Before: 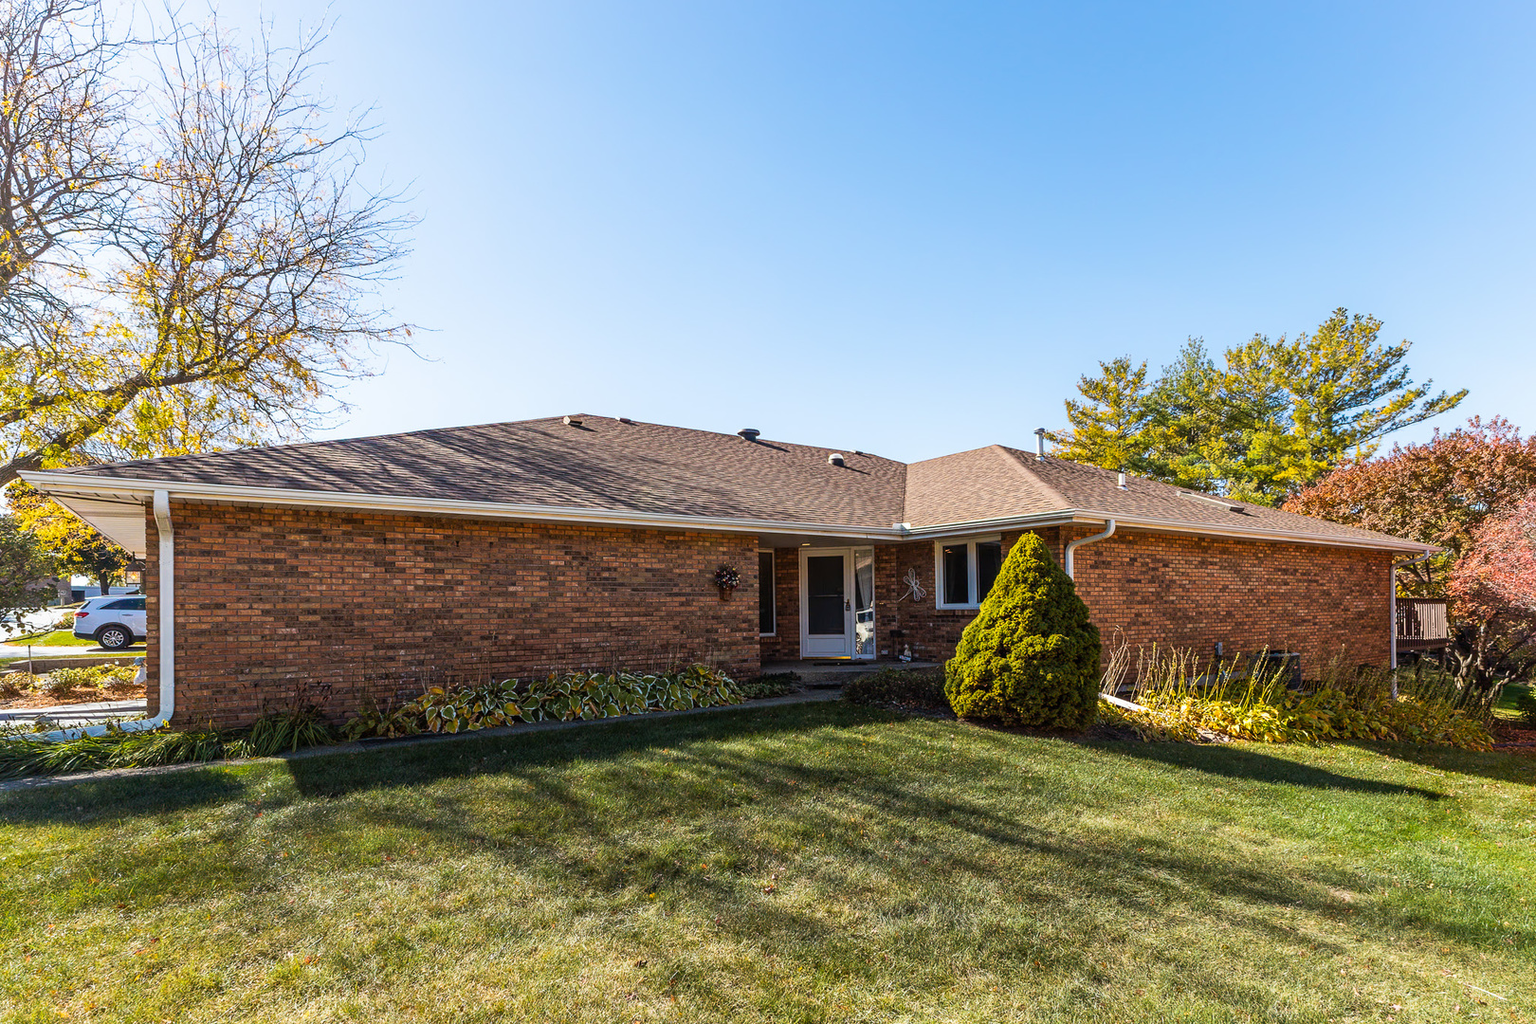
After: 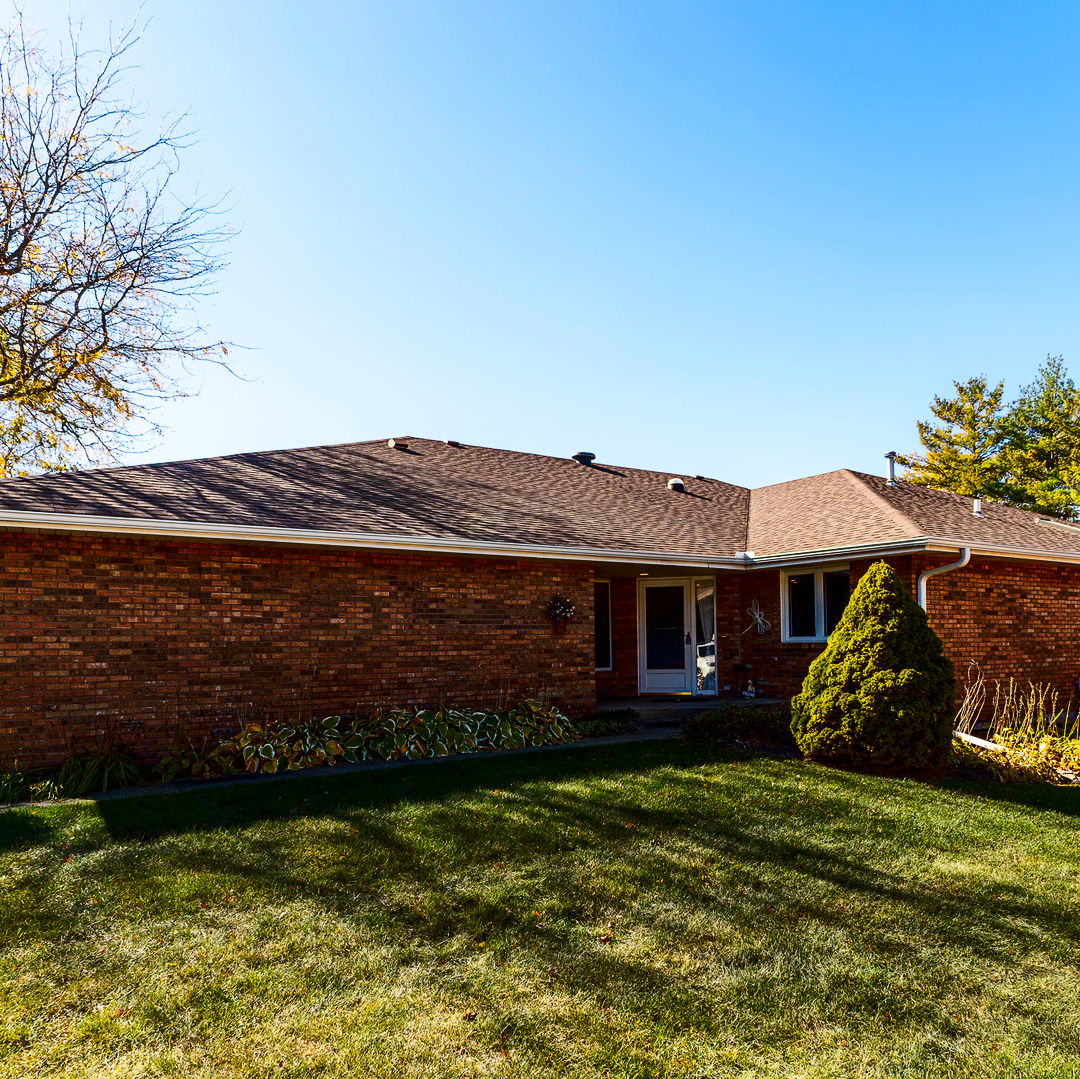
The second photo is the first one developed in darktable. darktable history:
contrast brightness saturation: contrast 0.223, brightness -0.182, saturation 0.234
crop and rotate: left 12.734%, right 20.594%
